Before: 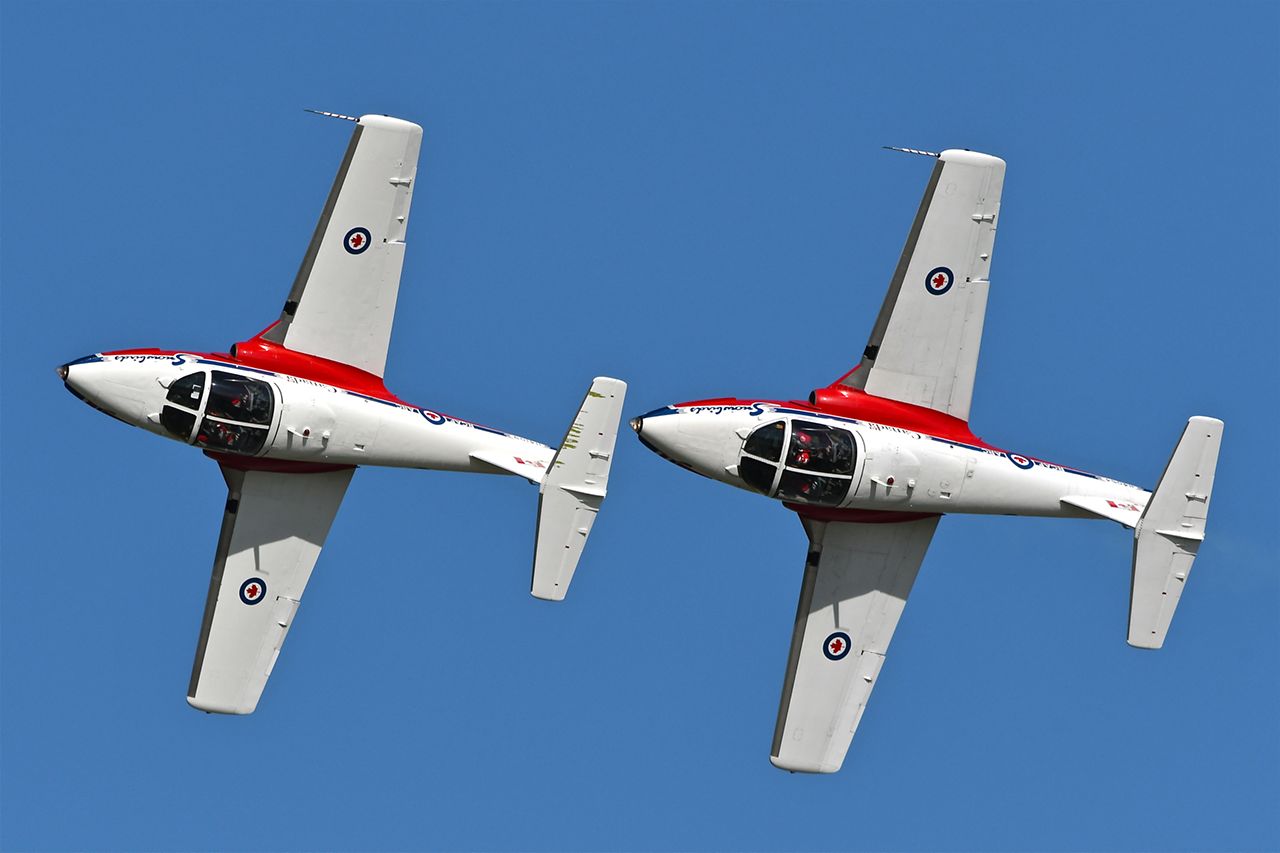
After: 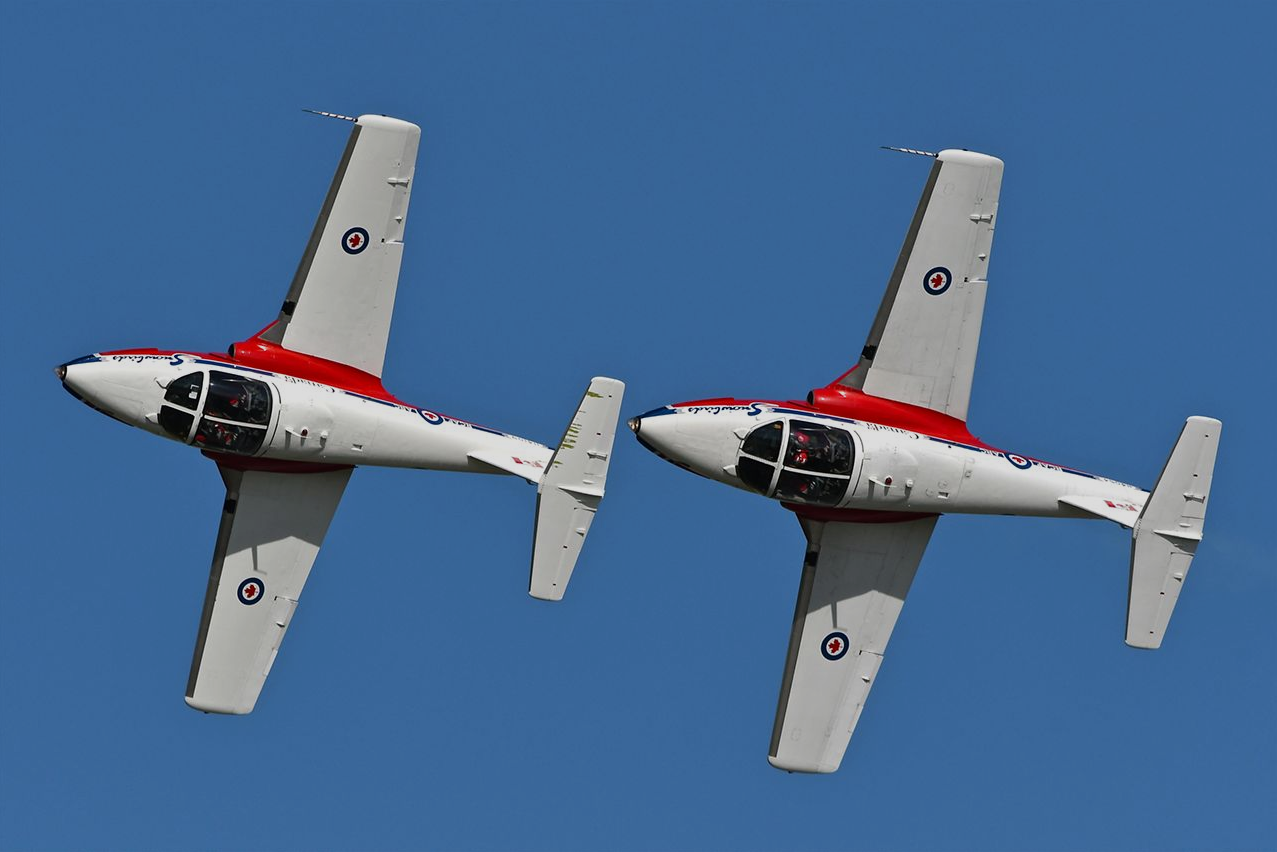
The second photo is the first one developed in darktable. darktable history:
crop and rotate: left 0.196%, bottom 0.003%
exposure: exposure -0.489 EV, compensate highlight preservation false
